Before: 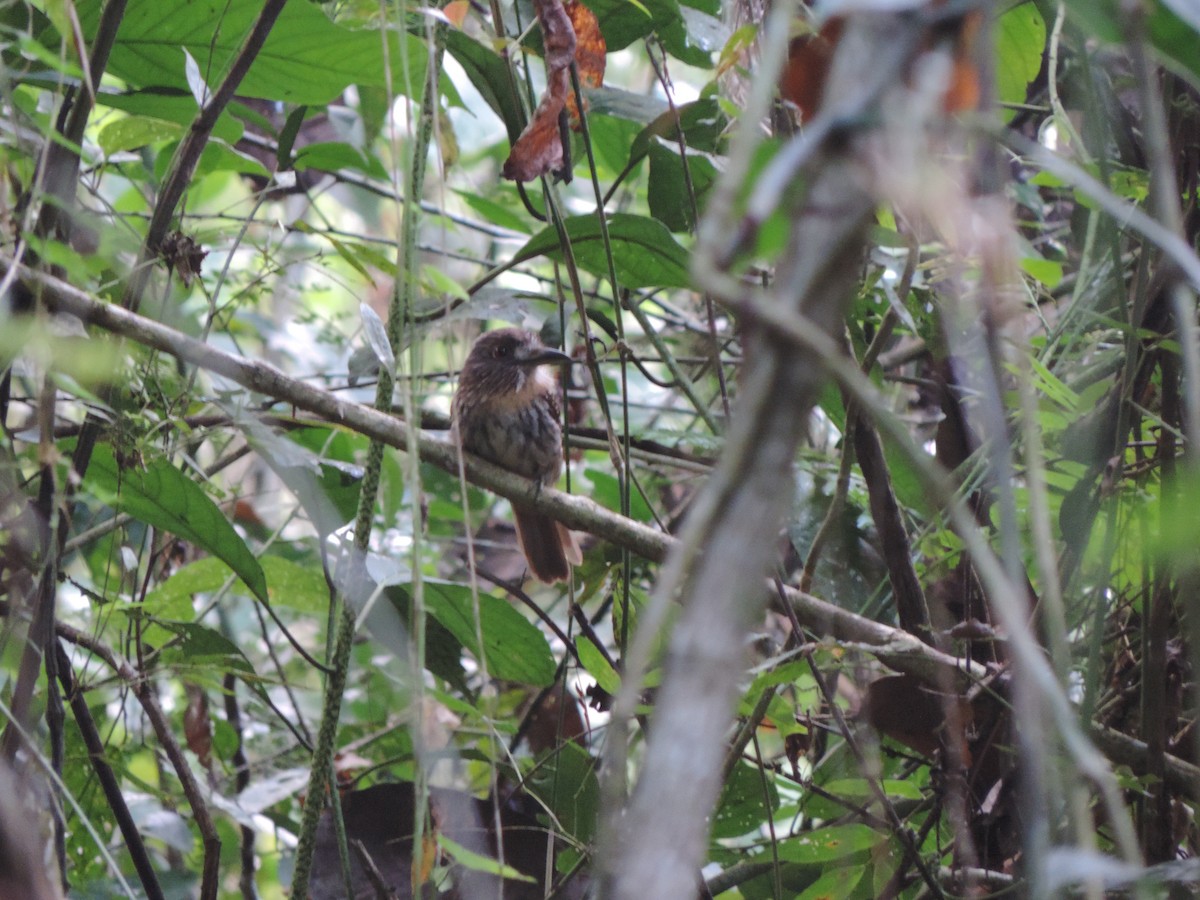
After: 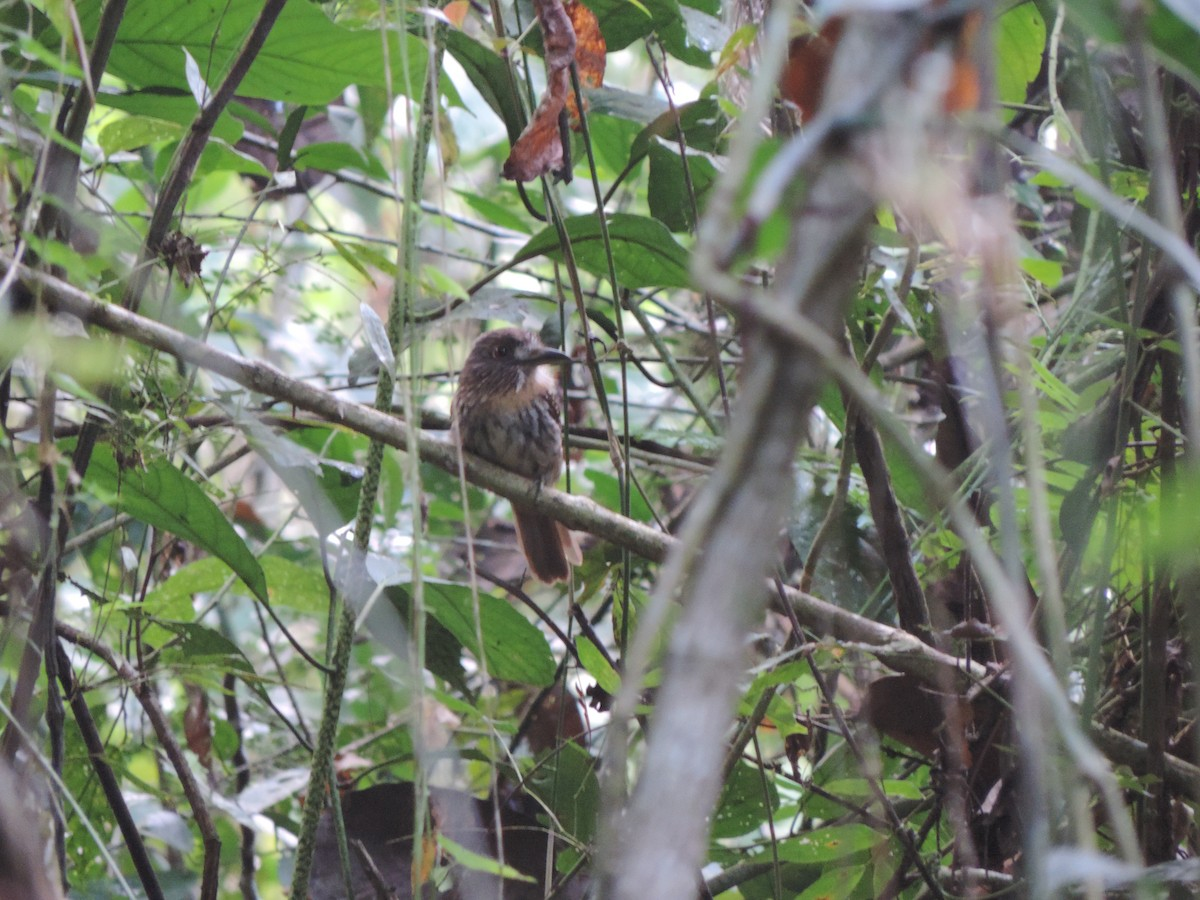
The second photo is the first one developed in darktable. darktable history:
contrast brightness saturation: contrast 0.047, brightness 0.062, saturation 0.013
